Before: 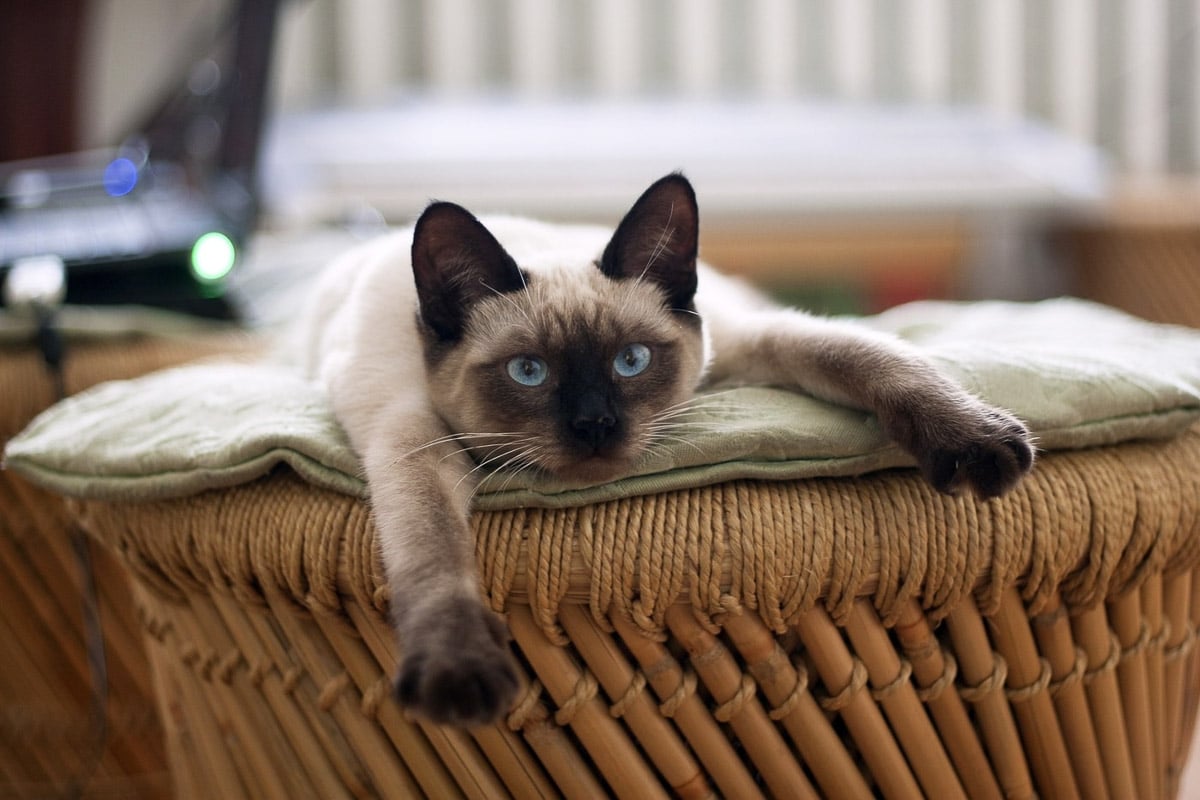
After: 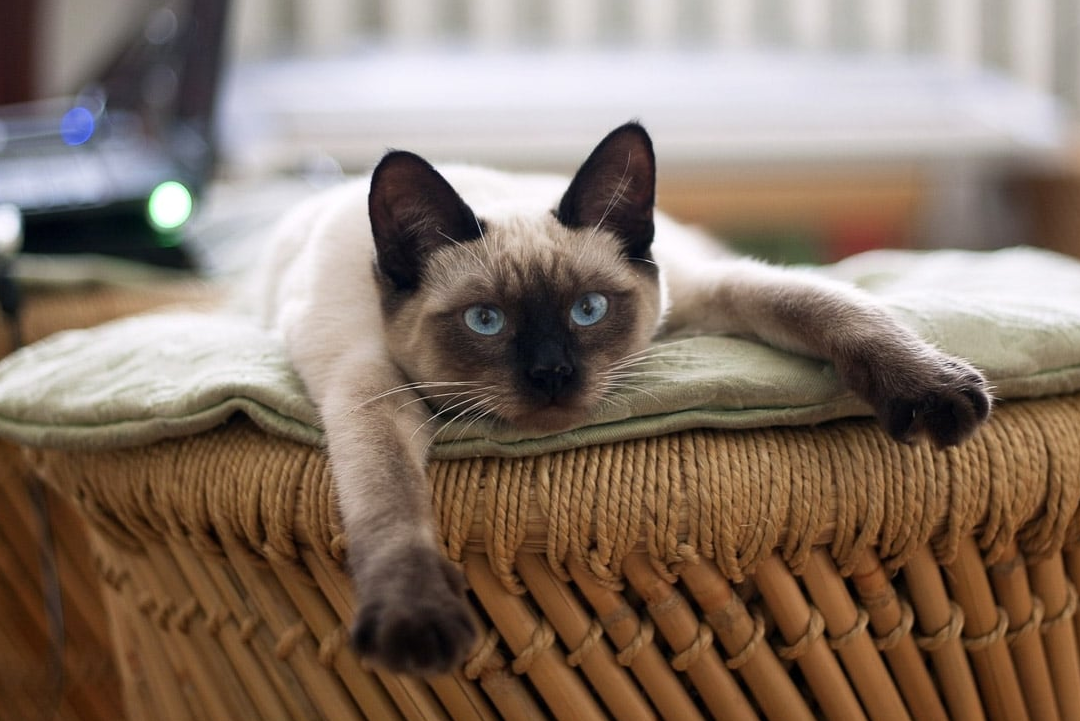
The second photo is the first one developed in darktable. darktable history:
crop: left 3.61%, top 6.472%, right 6.339%, bottom 3.335%
